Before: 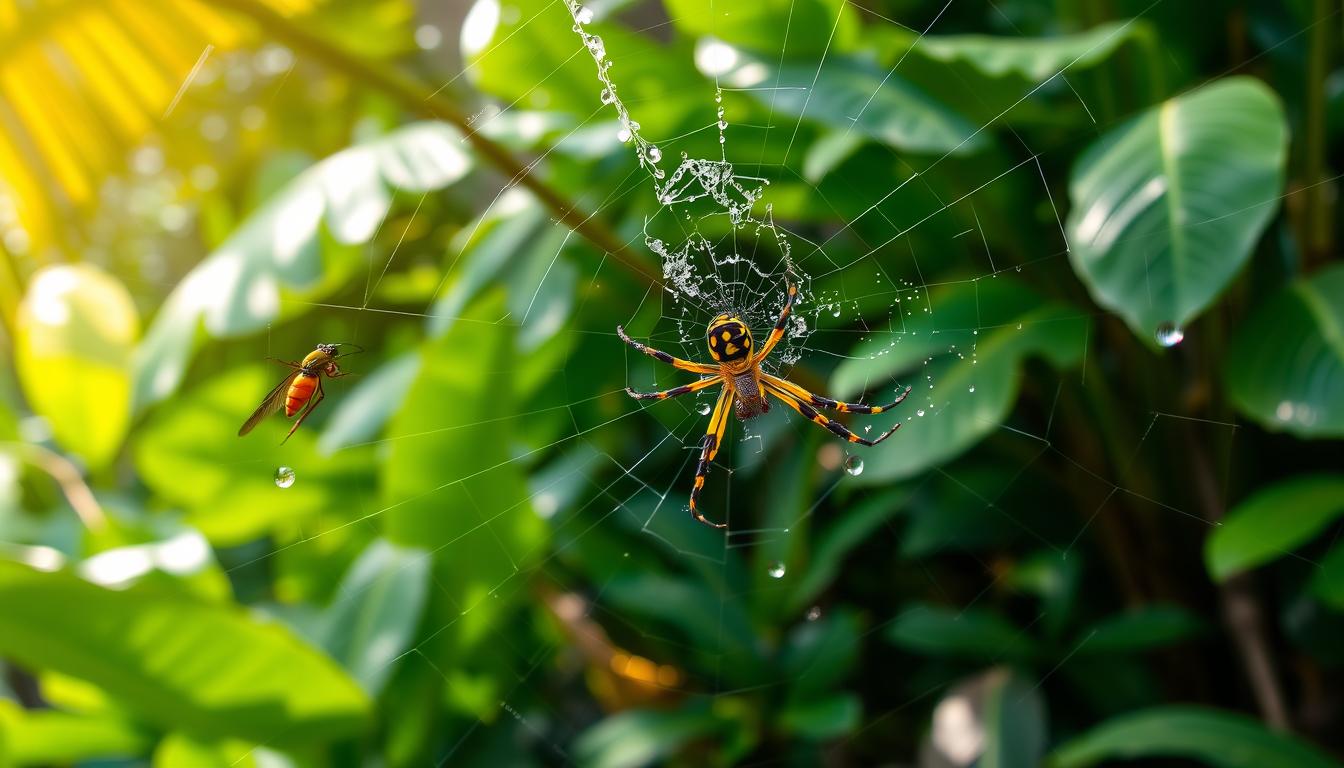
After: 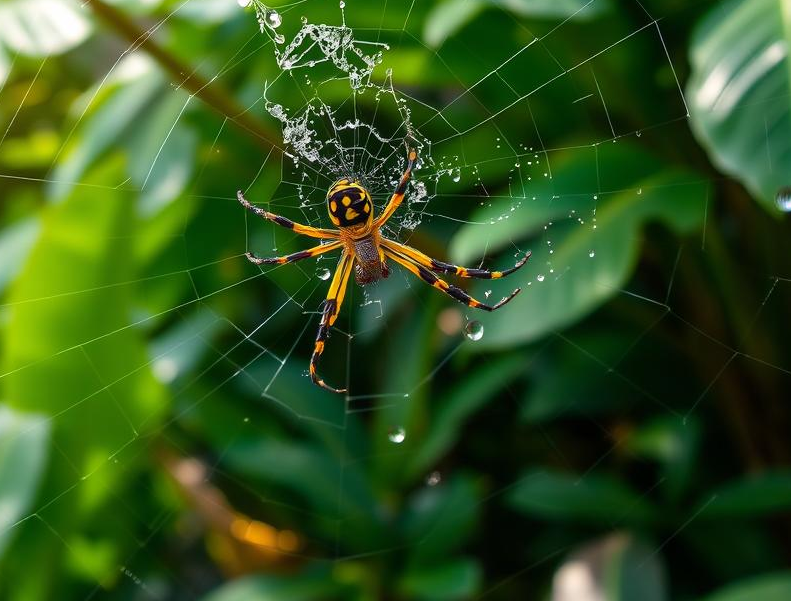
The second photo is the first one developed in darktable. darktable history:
crop and rotate: left 28.33%, top 17.706%, right 12.789%, bottom 4.032%
